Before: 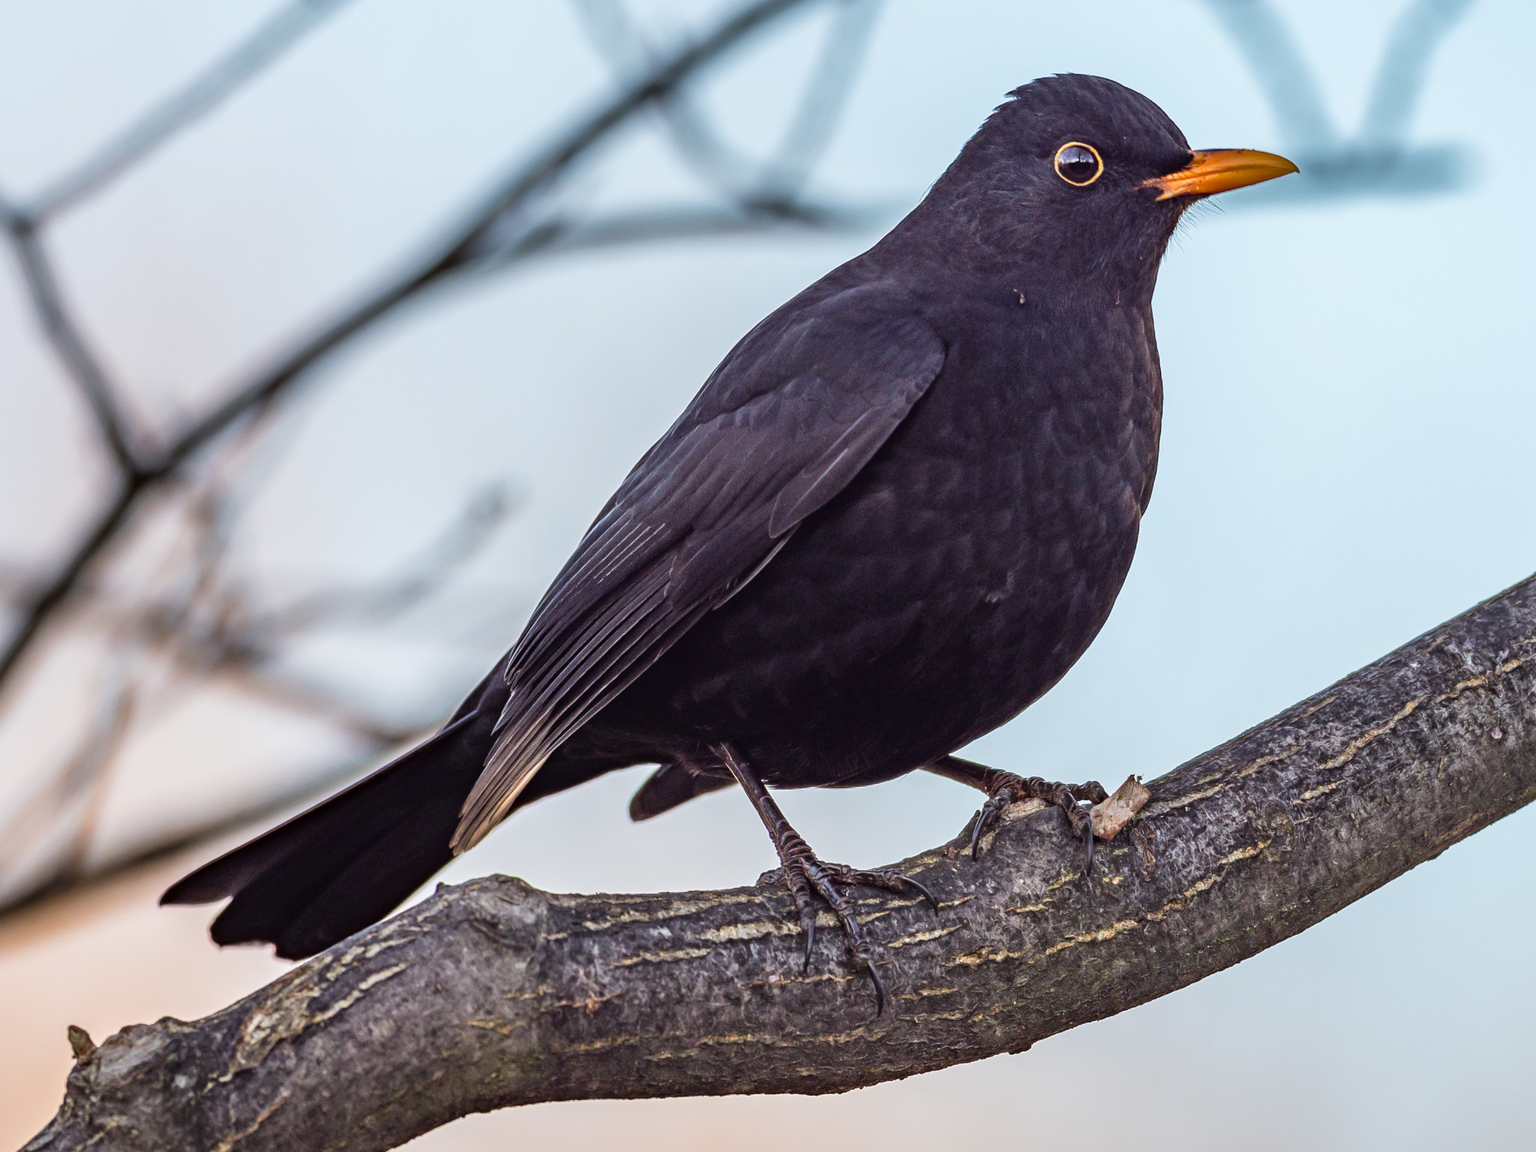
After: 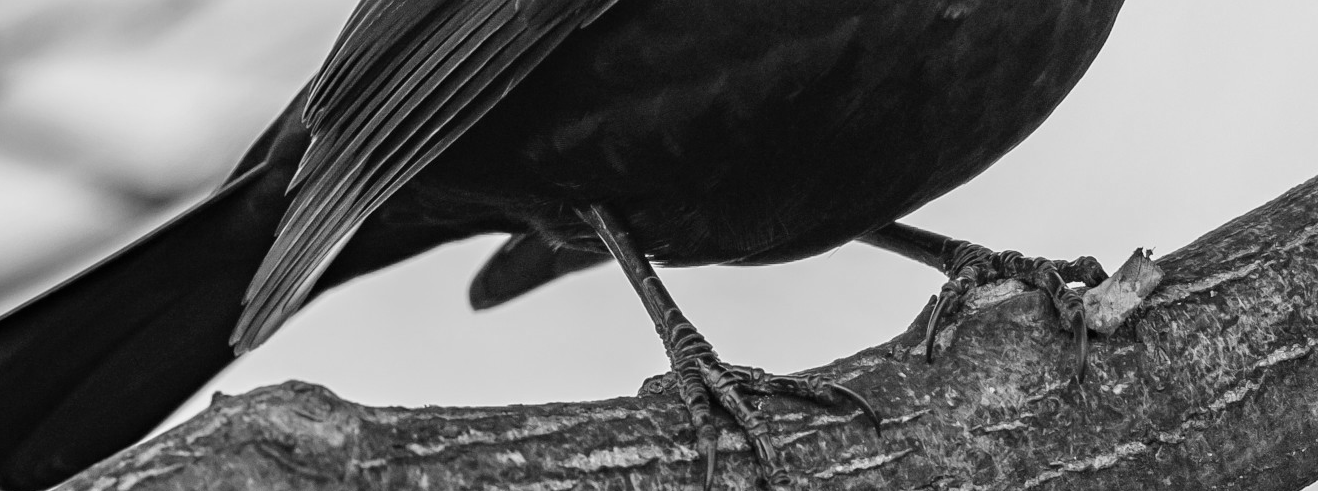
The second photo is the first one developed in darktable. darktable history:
color calibration: output gray [0.21, 0.42, 0.37, 0], gray › normalize channels true, illuminant same as pipeline (D50), adaptation XYZ, x 0.346, y 0.359, gamut compression 0
crop: left 18.091%, top 51.13%, right 17.525%, bottom 16.85%
